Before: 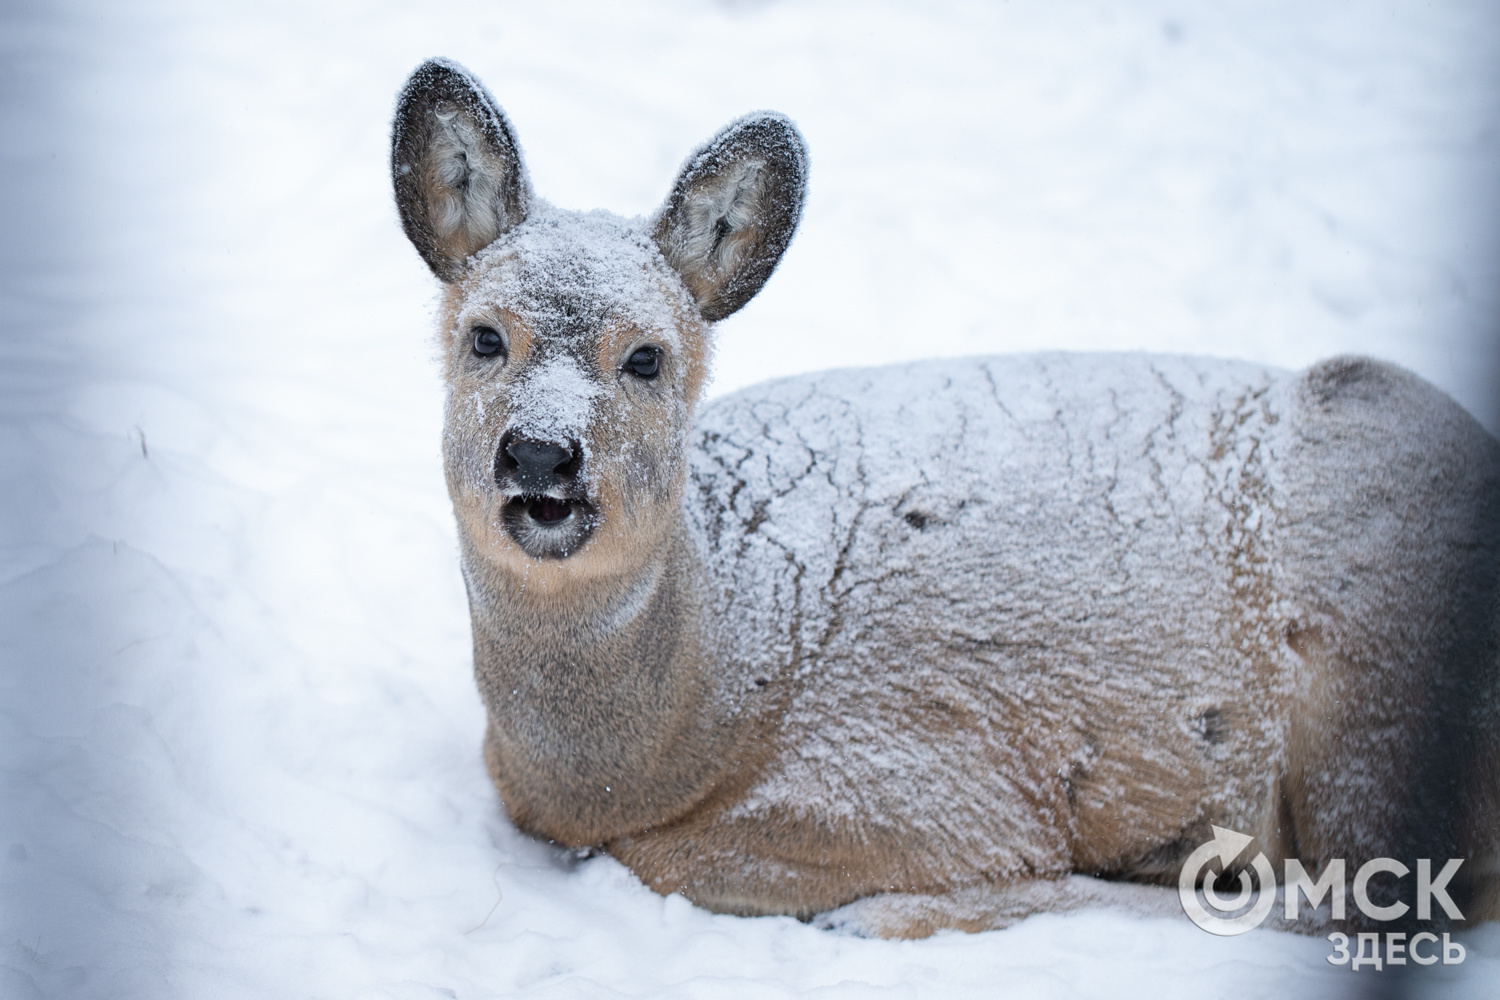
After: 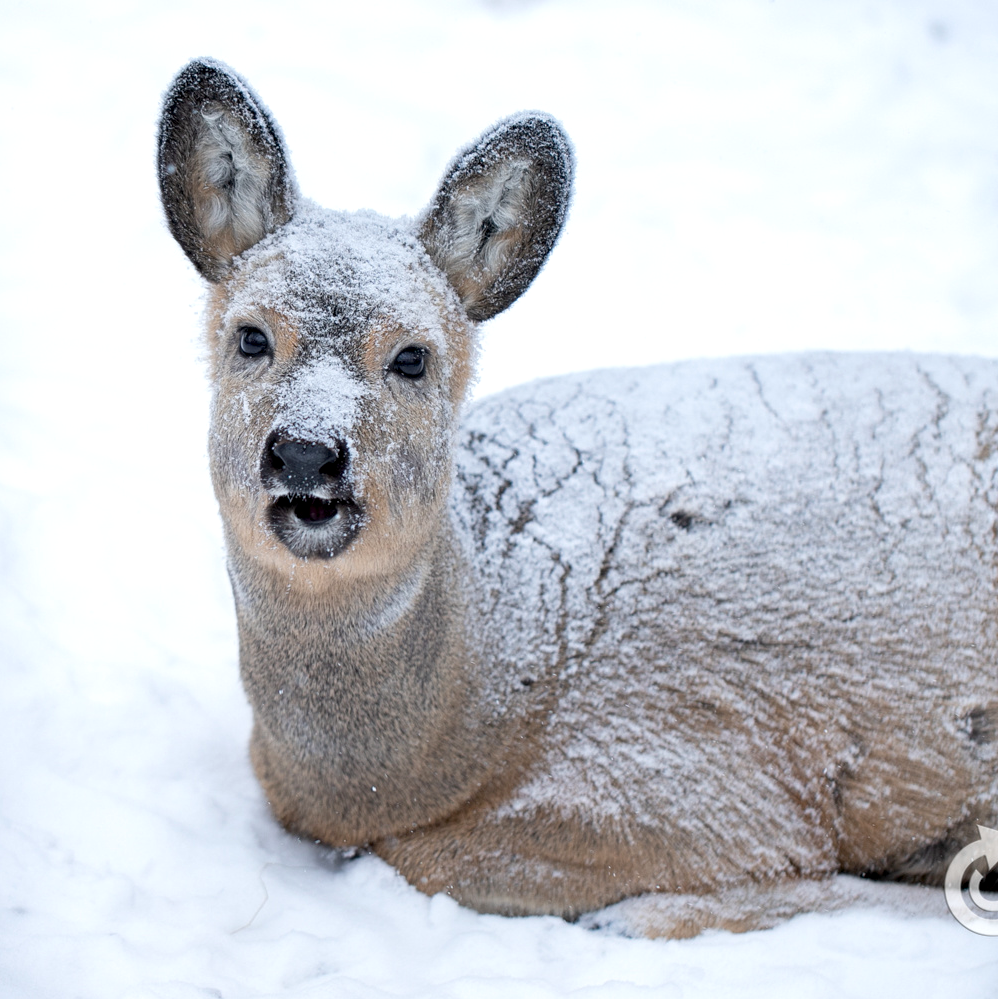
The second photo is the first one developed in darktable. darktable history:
crop and rotate: left 15.621%, right 17.804%
exposure: black level correction 0.007, exposure 0.159 EV, compensate highlight preservation false
